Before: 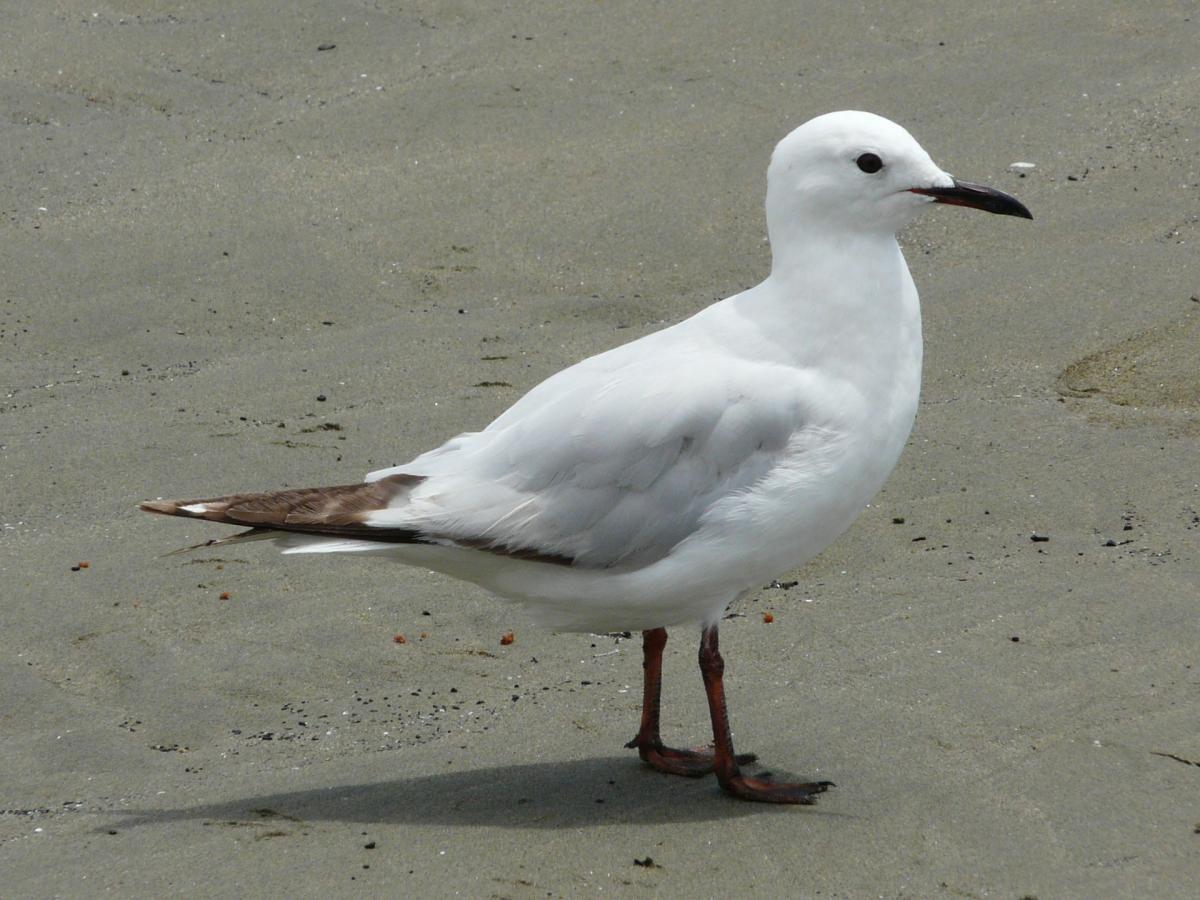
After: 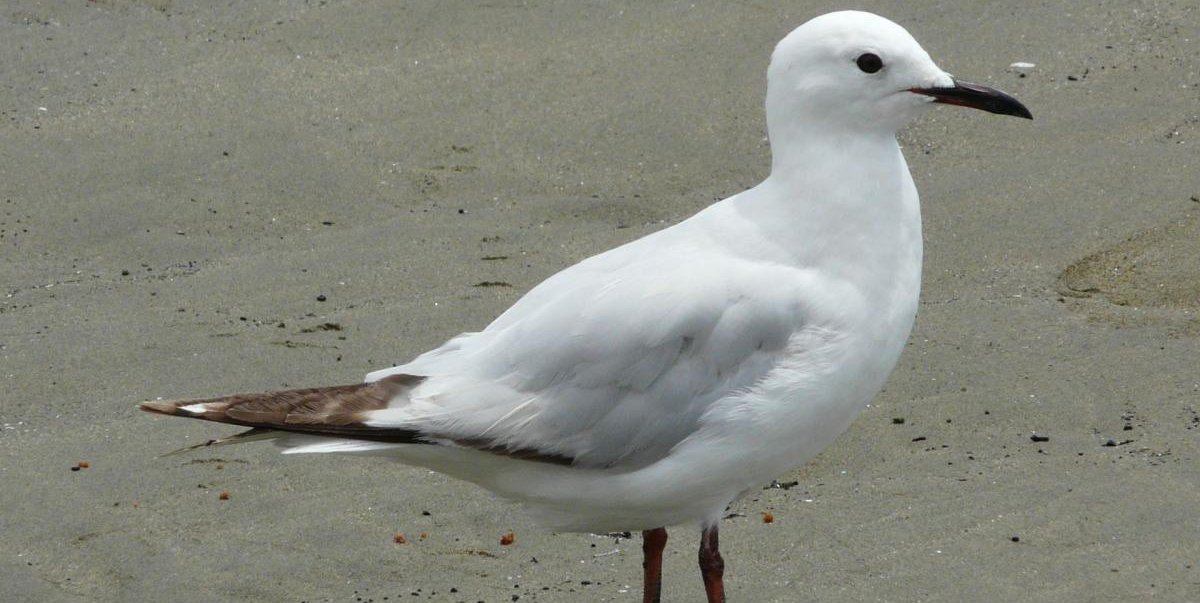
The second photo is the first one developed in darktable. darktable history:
crop: top 11.153%, bottom 21.738%
